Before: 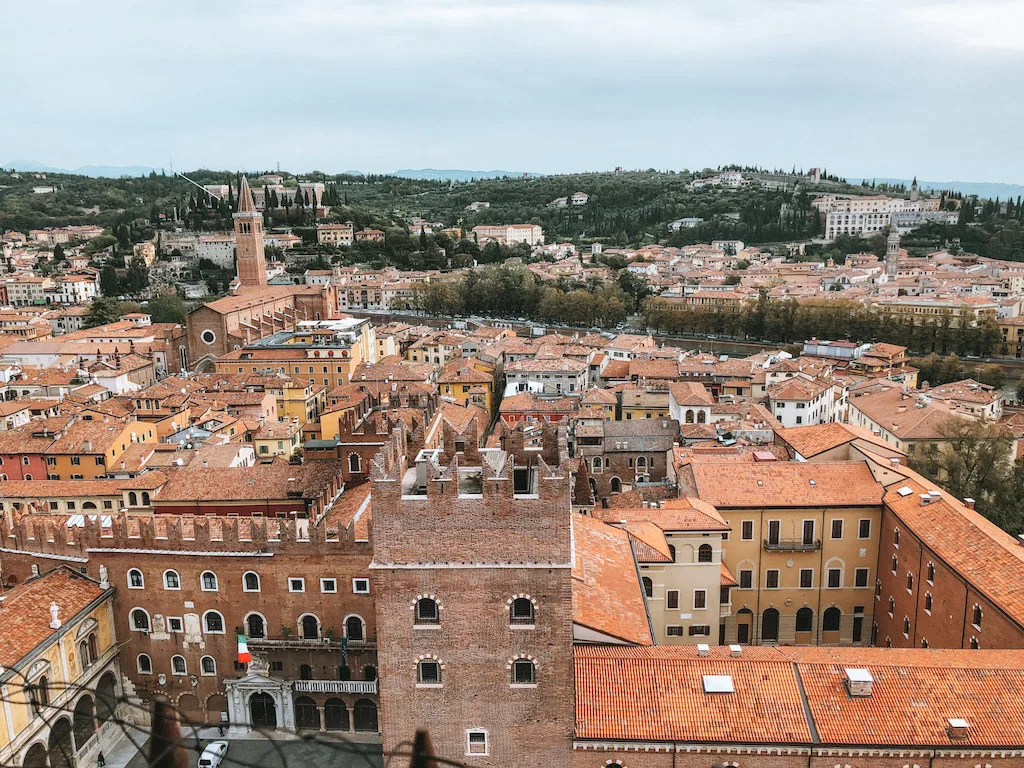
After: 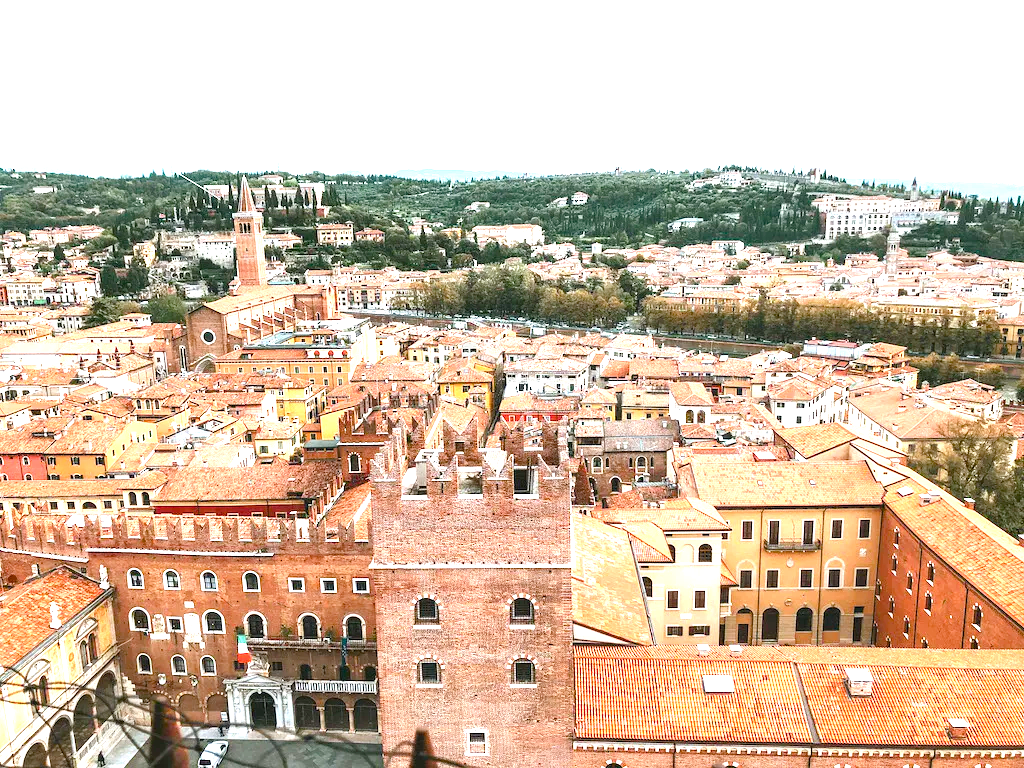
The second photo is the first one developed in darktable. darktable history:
color balance rgb: perceptual saturation grading › global saturation 20%, perceptual saturation grading › highlights -25%, perceptual saturation grading › shadows 25%
exposure: black level correction 0.001, exposure 1.398 EV, compensate exposure bias true, compensate highlight preservation false
